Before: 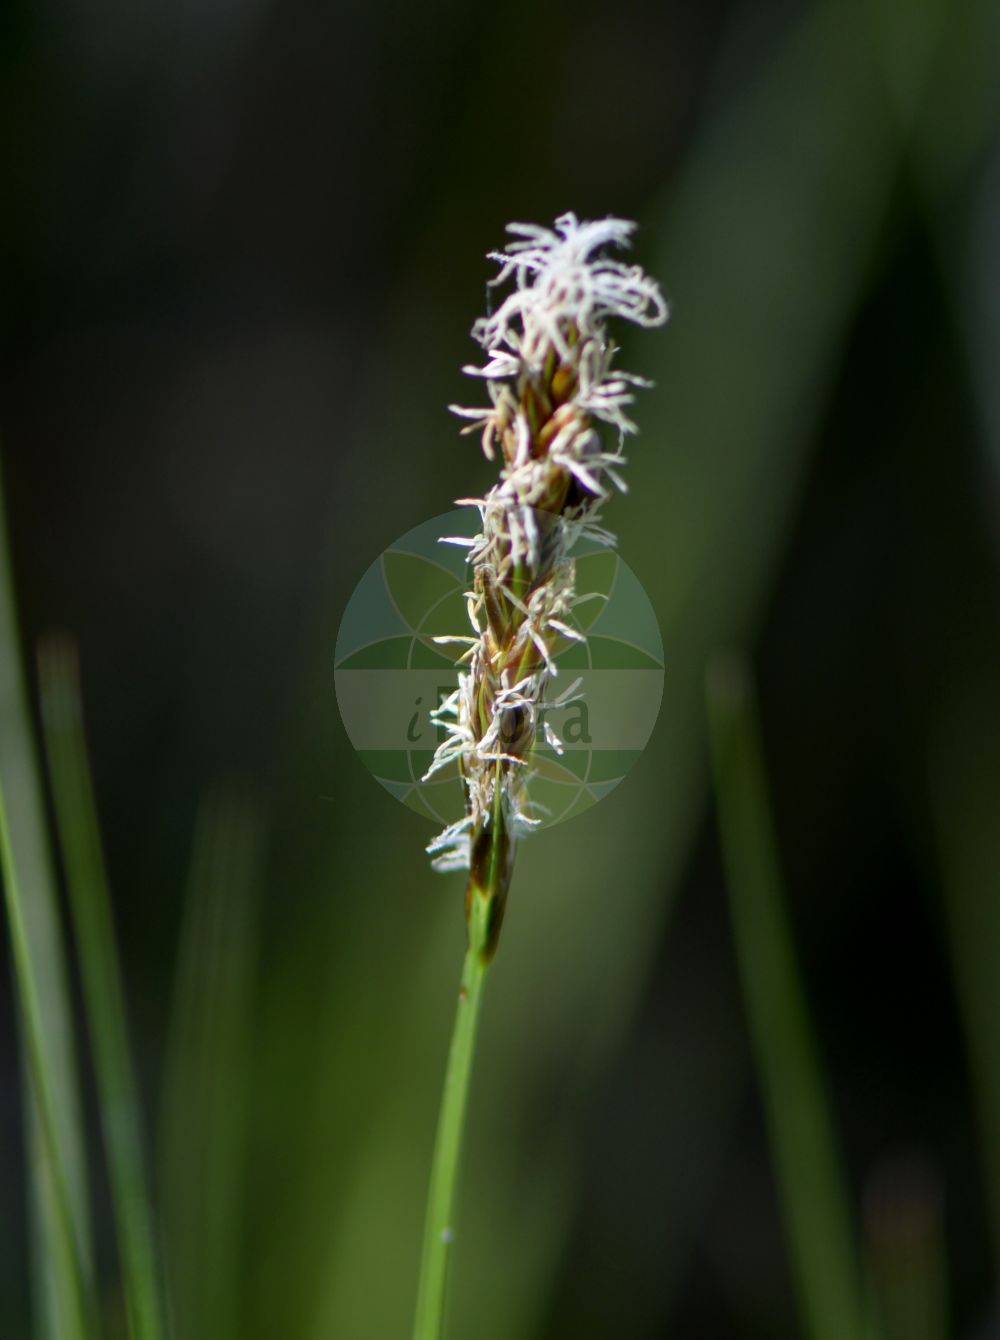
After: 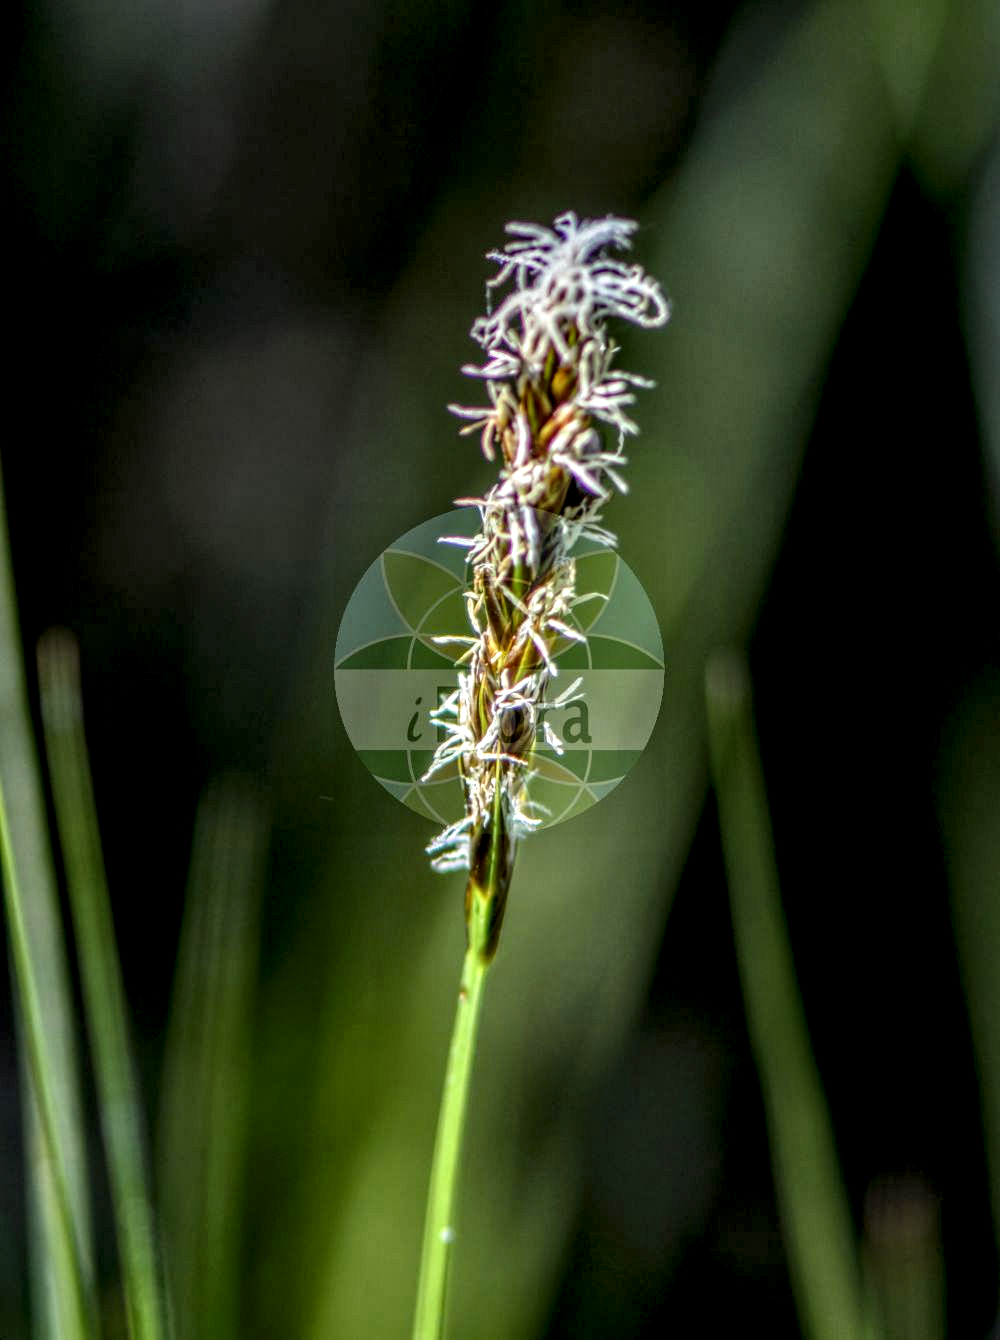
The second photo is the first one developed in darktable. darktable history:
tone equalizer: on, module defaults
color balance rgb: perceptual saturation grading › global saturation 25%, global vibrance 10%
local contrast: highlights 0%, shadows 0%, detail 300%, midtone range 0.3
